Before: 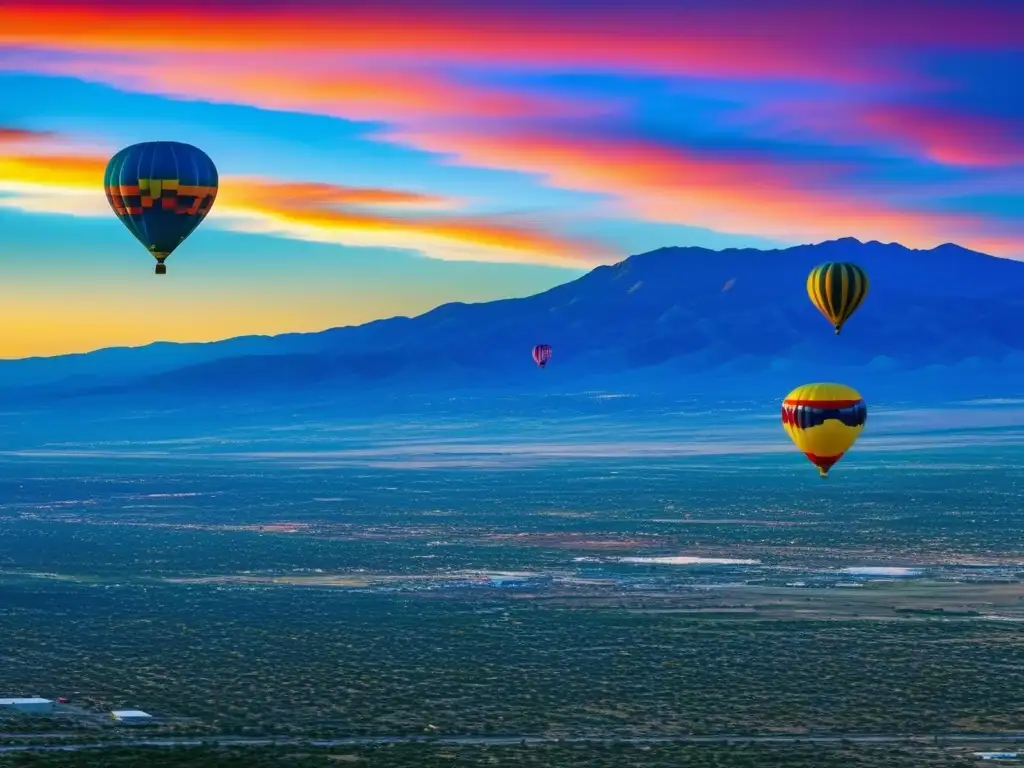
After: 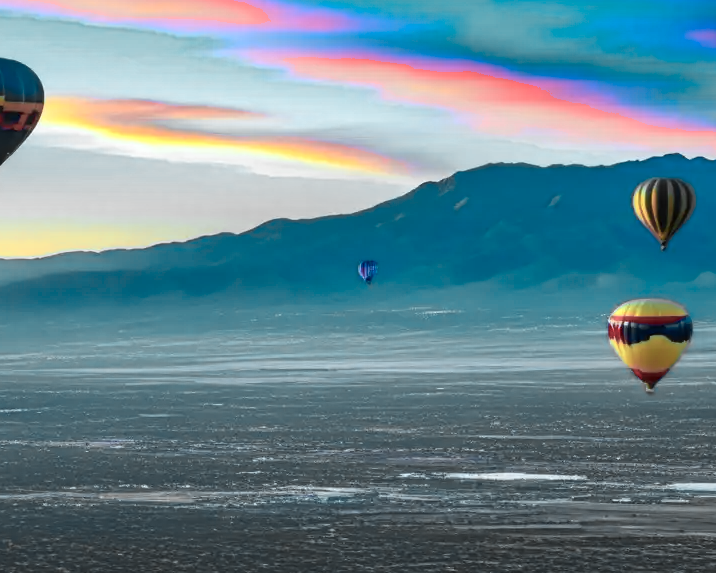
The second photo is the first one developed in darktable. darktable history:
color correction: highlights a* -13.14, highlights b* -18.04, saturation 0.698
crop and rotate: left 17.089%, top 10.969%, right 12.945%, bottom 14.404%
color zones: curves: ch0 [(0.257, 0.558) (0.75, 0.565)]; ch1 [(0.004, 0.857) (0.14, 0.416) (0.257, 0.695) (0.442, 0.032) (0.736, 0.266) (0.891, 0.741)]; ch2 [(0, 0.623) (0.112, 0.436) (0.271, 0.474) (0.516, 0.64) (0.743, 0.286)]
contrast brightness saturation: contrast 0.155, brightness 0.044
